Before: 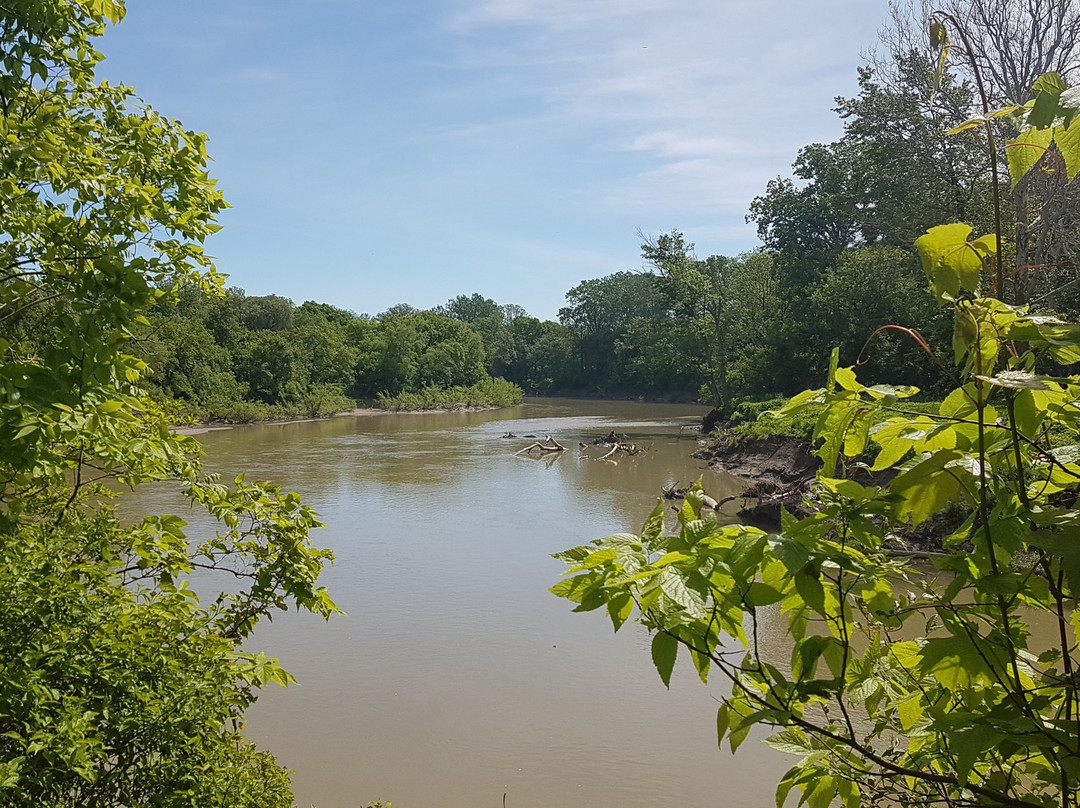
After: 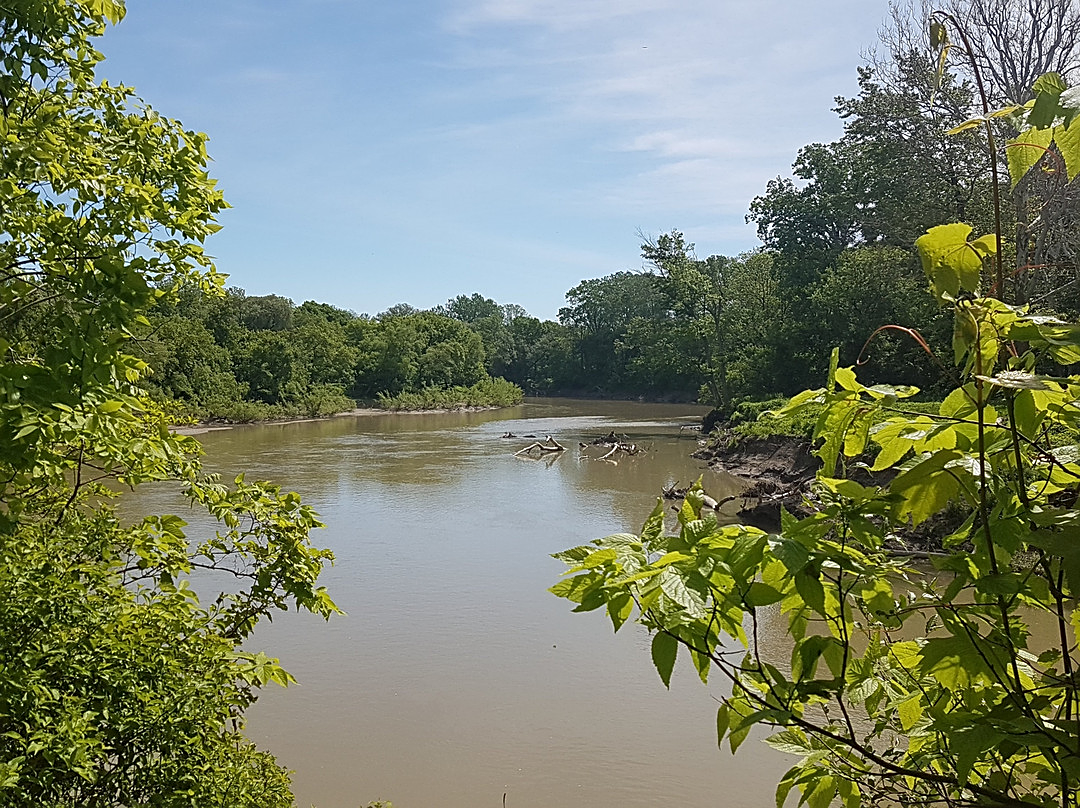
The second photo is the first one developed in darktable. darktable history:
sharpen: on, module defaults
contrast brightness saturation: contrast 0.073
